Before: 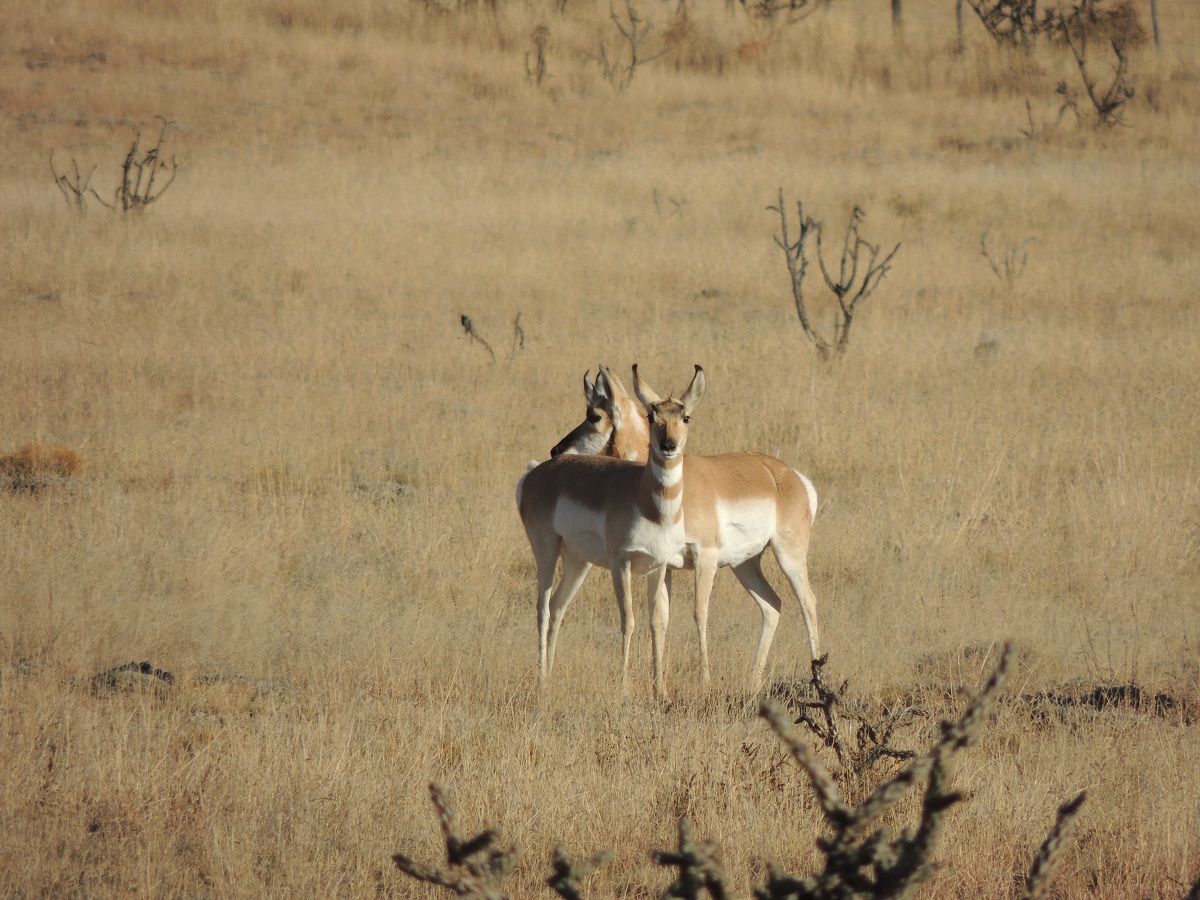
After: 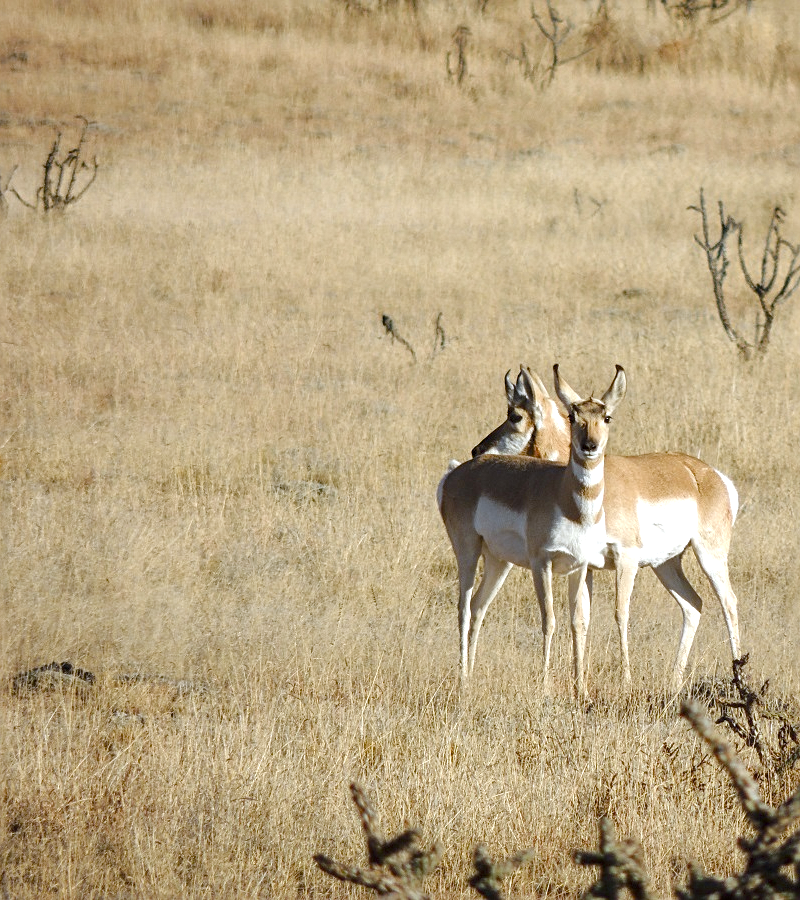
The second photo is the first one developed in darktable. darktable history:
color contrast: green-magenta contrast 0.8, blue-yellow contrast 1.1, unbound 0
color correction: highlights a* -0.772, highlights b* -8.92
local contrast: detail 130%
sharpen: radius 2.167, amount 0.381, threshold 0
color balance rgb: perceptual saturation grading › global saturation 20%, perceptual saturation grading › highlights -25%, perceptual saturation grading › shadows 50%
white balance: red 0.983, blue 1.036
exposure: exposure 0.6 EV, compensate highlight preservation false
crop and rotate: left 6.617%, right 26.717%
